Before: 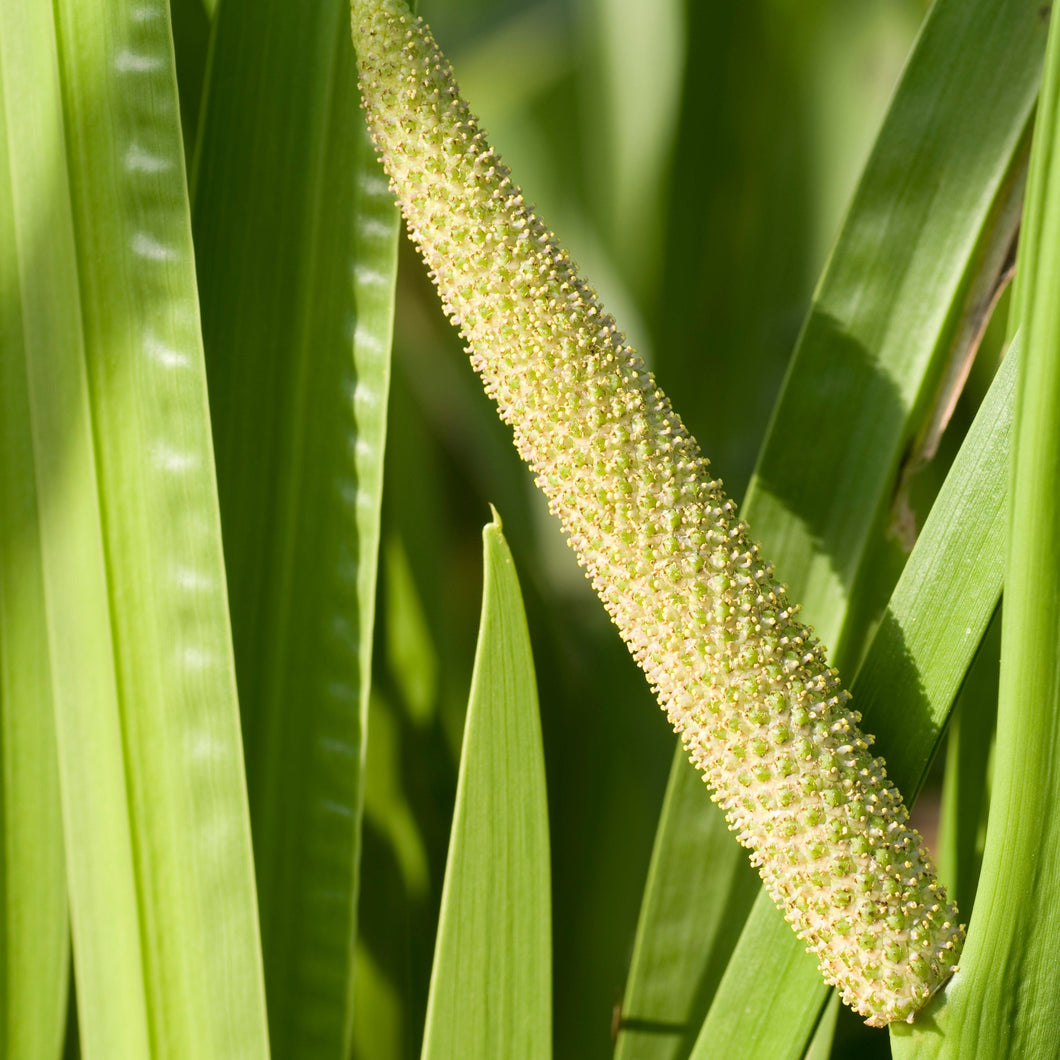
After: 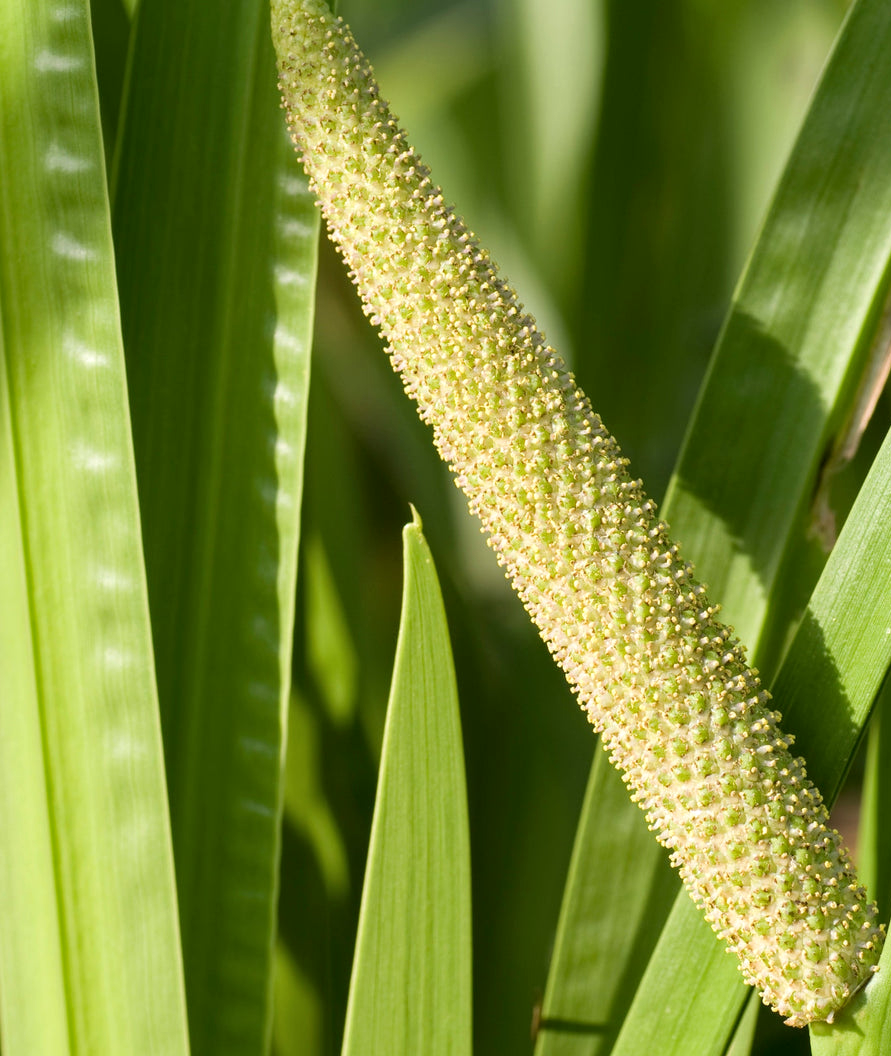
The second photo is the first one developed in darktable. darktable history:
local contrast: highlights 100%, shadows 100%, detail 120%, midtone range 0.2
crop: left 7.598%, right 7.873%
